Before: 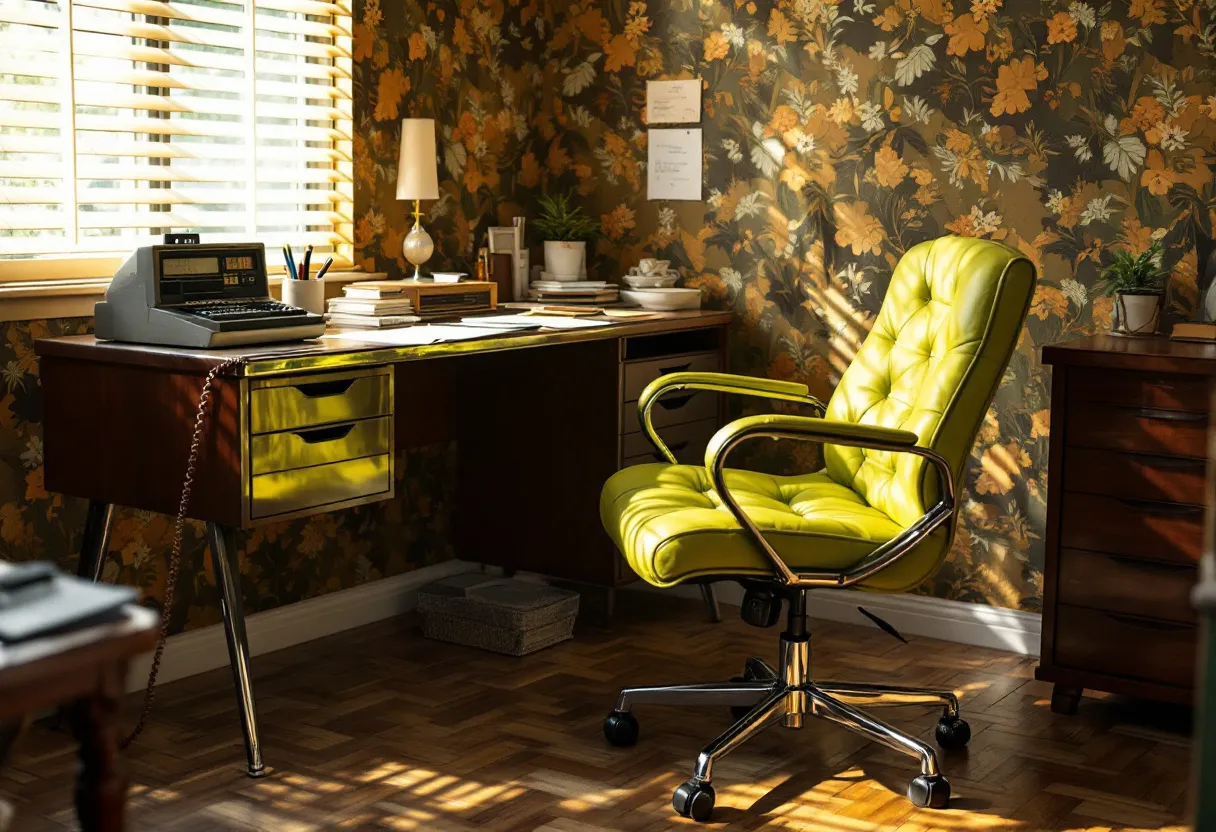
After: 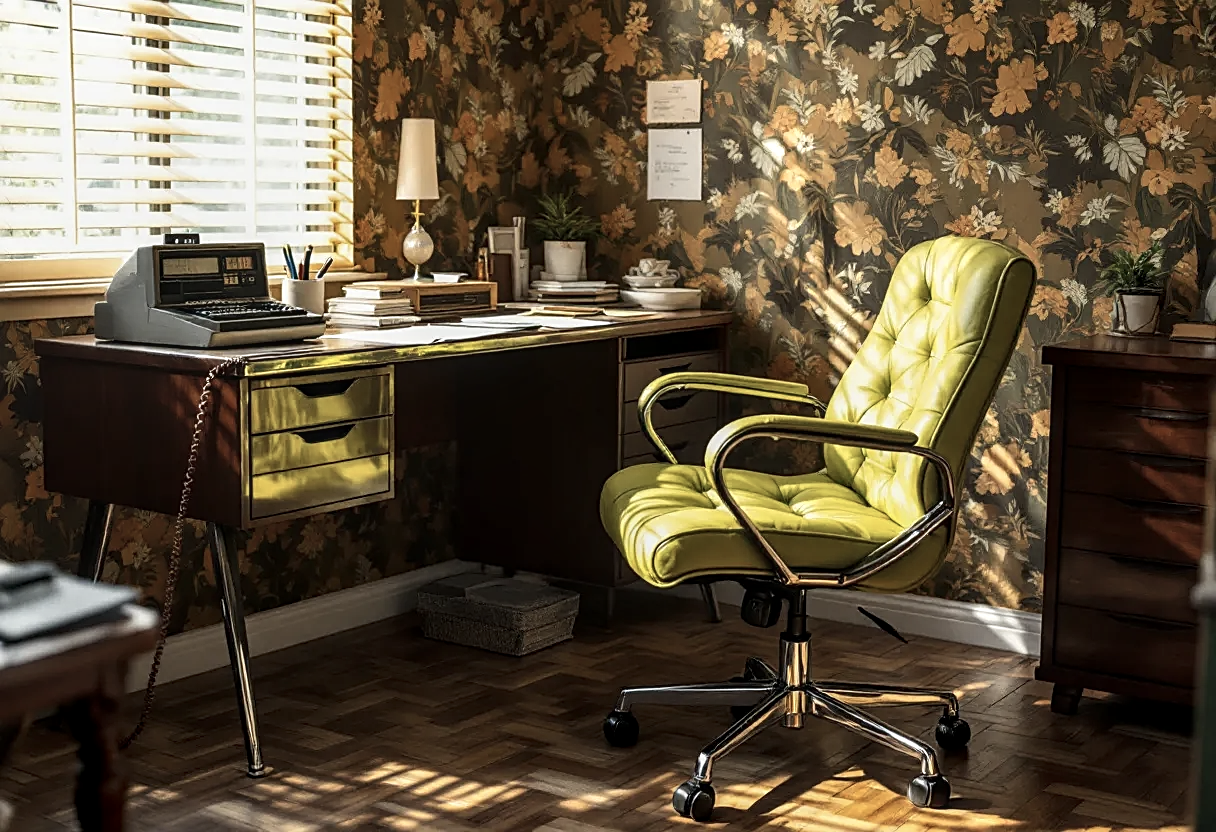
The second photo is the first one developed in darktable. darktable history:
sharpen: on, module defaults
contrast brightness saturation: contrast 0.1, saturation -0.3
local contrast: on, module defaults
